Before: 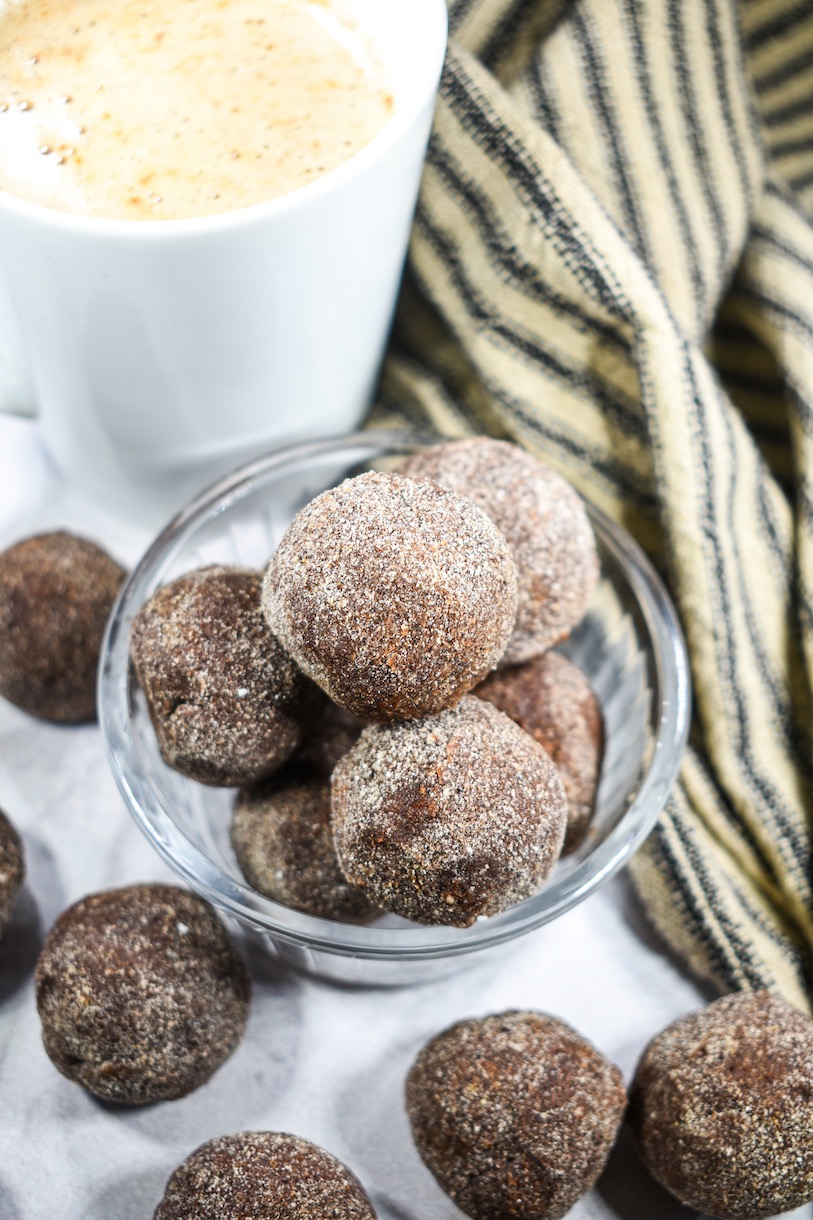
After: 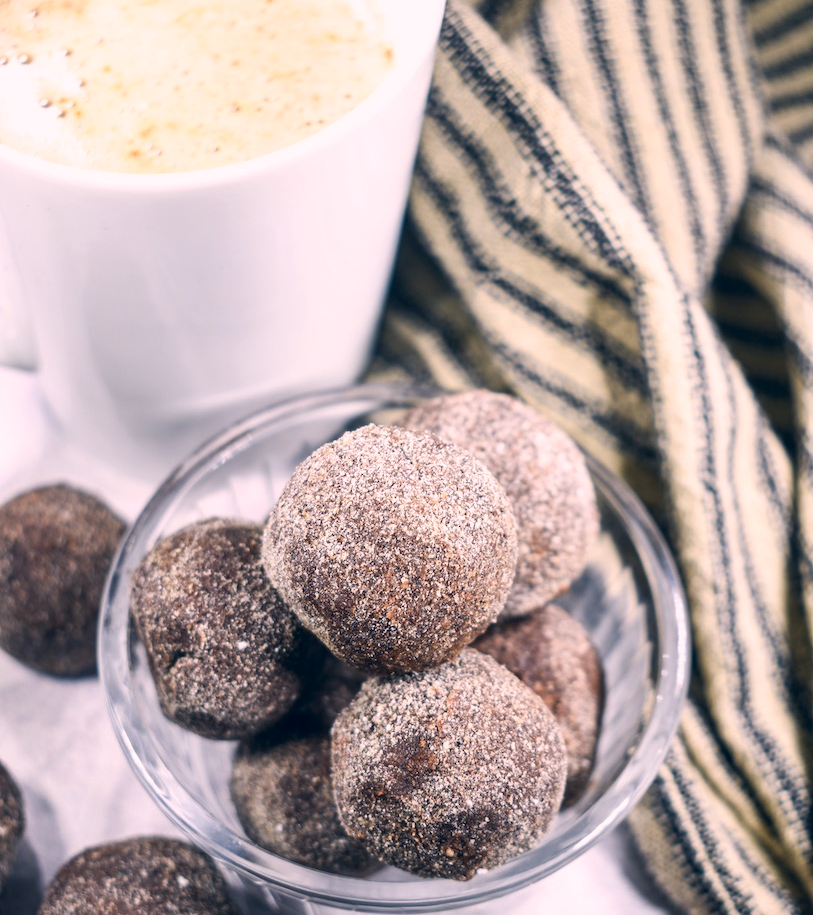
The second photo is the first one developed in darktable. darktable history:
exposure: black level correction 0, compensate exposure bias true, compensate highlight preservation false
white balance: red 0.982, blue 1.018
crop: top 3.857%, bottom 21.132%
color correction: highlights a* 14.46, highlights b* 5.85, shadows a* -5.53, shadows b* -15.24, saturation 0.85
